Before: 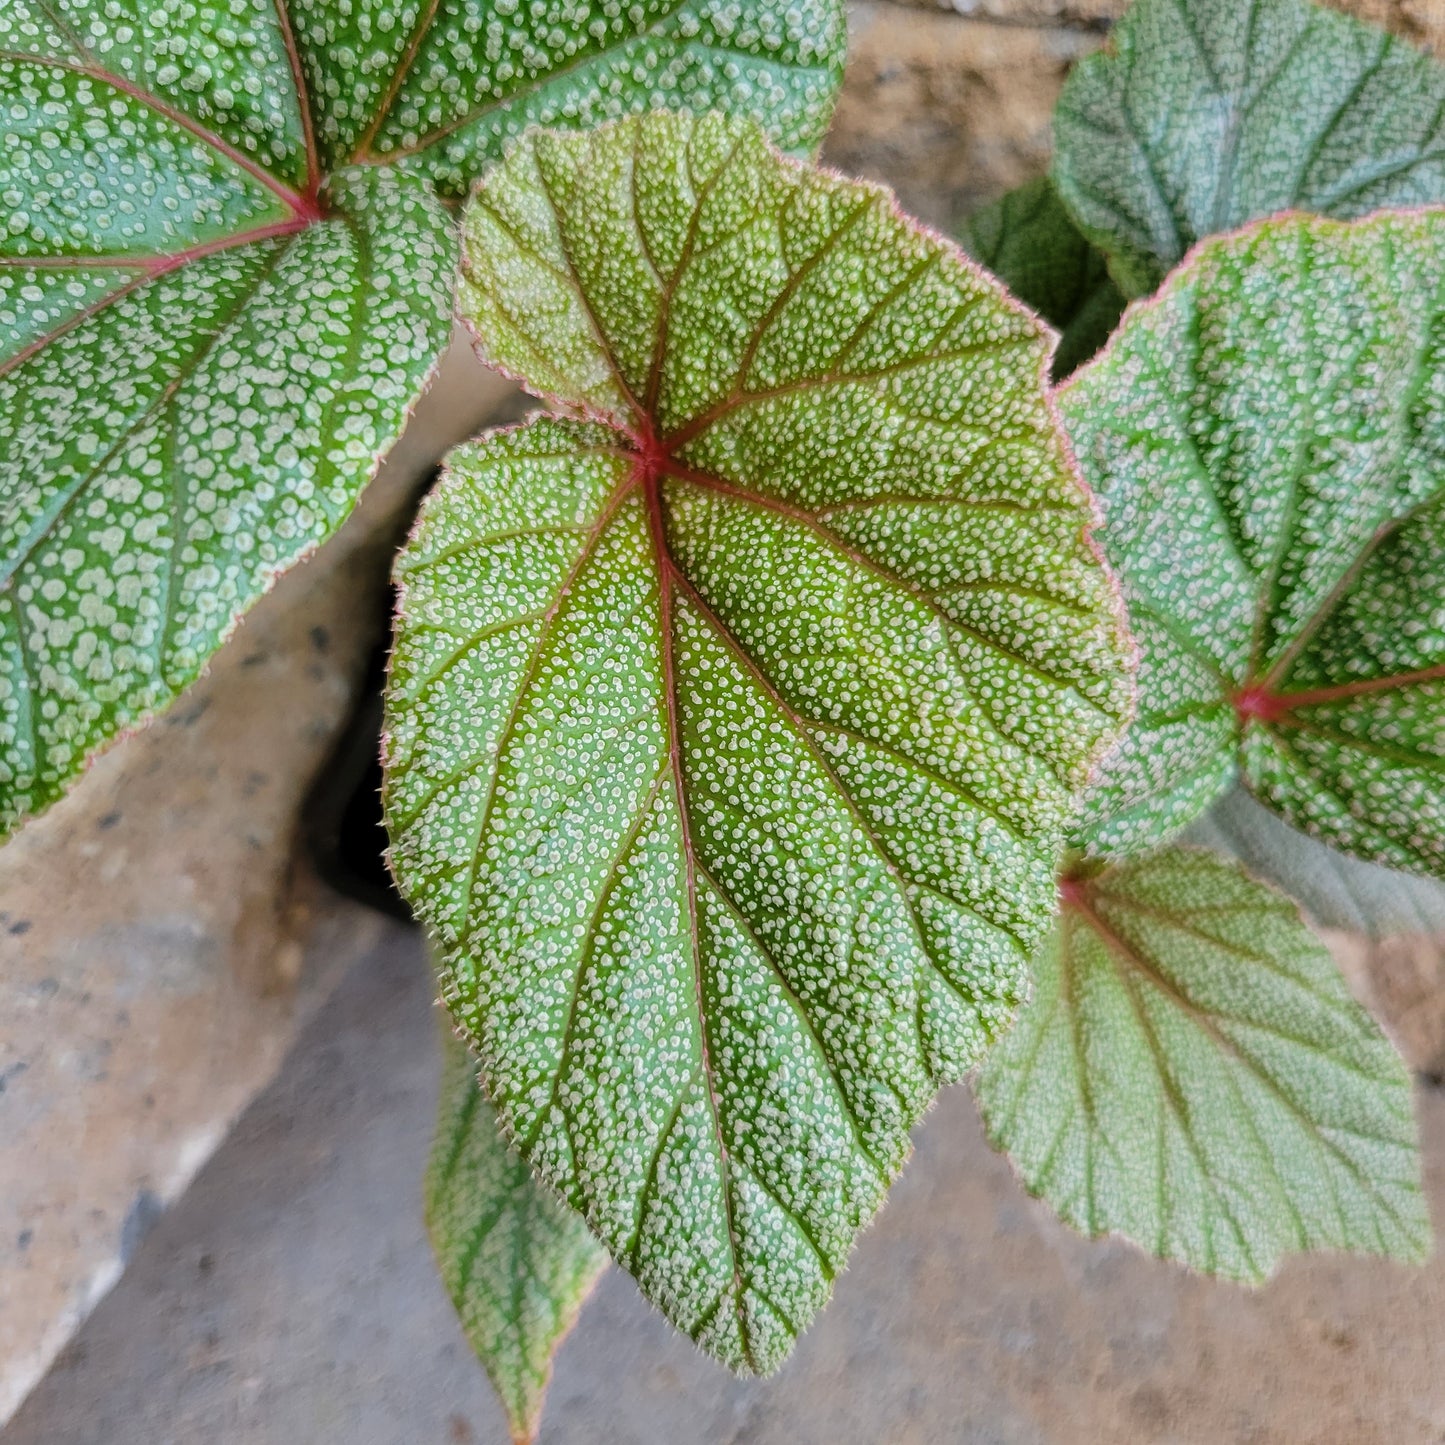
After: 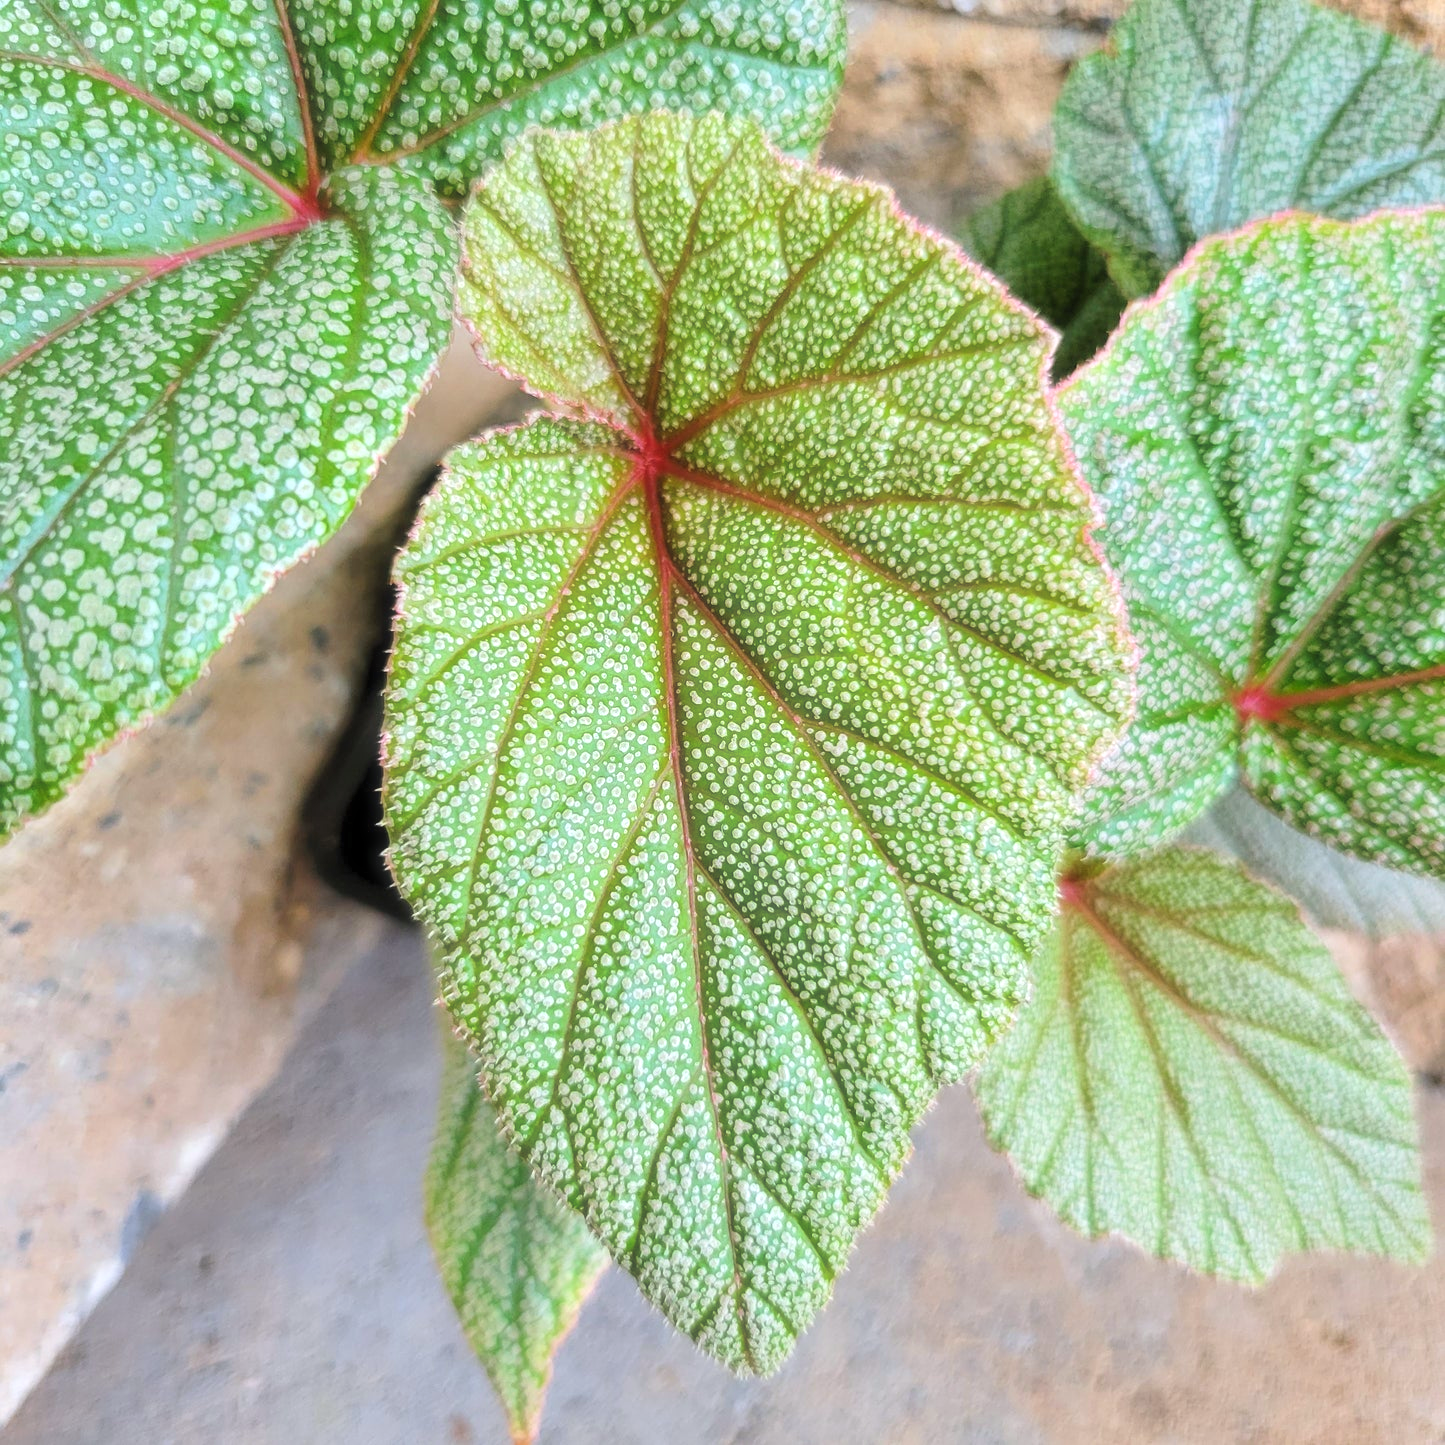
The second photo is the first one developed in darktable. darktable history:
contrast brightness saturation: brightness 0.09, saturation 0.19
white balance: red 0.988, blue 1.017
haze removal: strength -0.1, adaptive false
exposure: exposure 0.493 EV, compensate highlight preservation false
